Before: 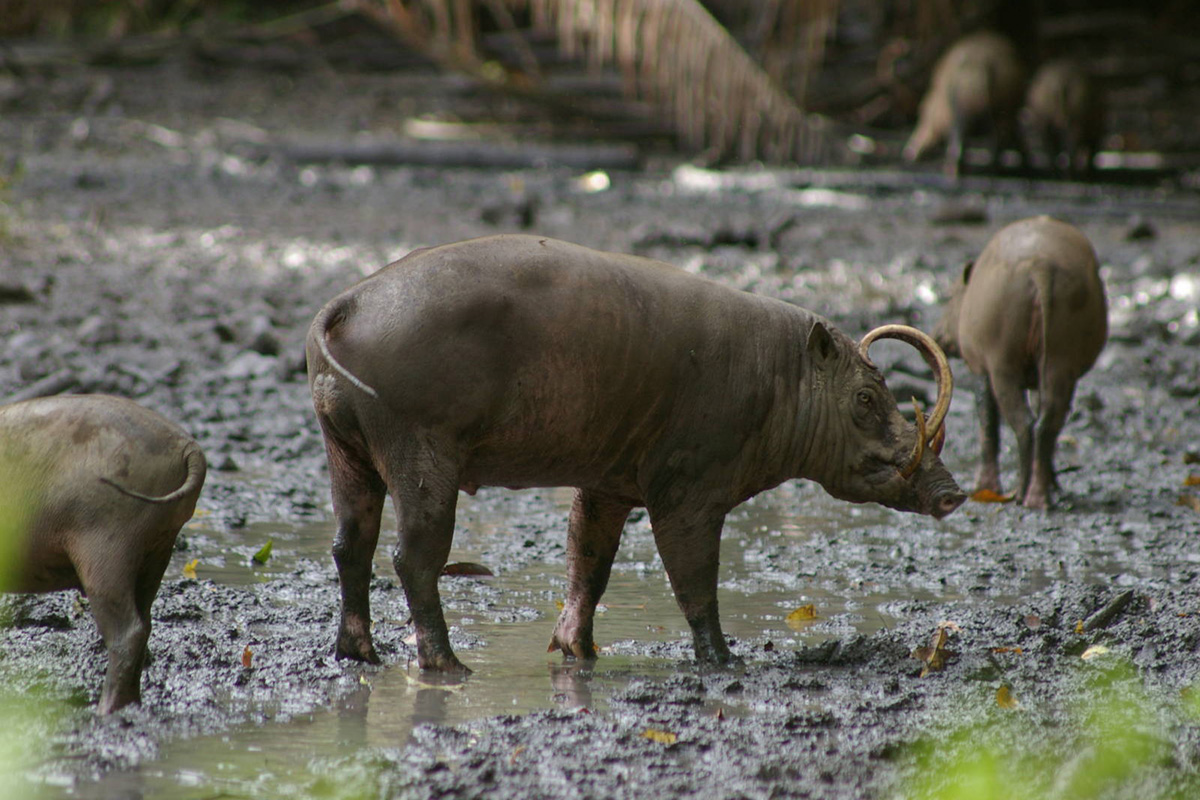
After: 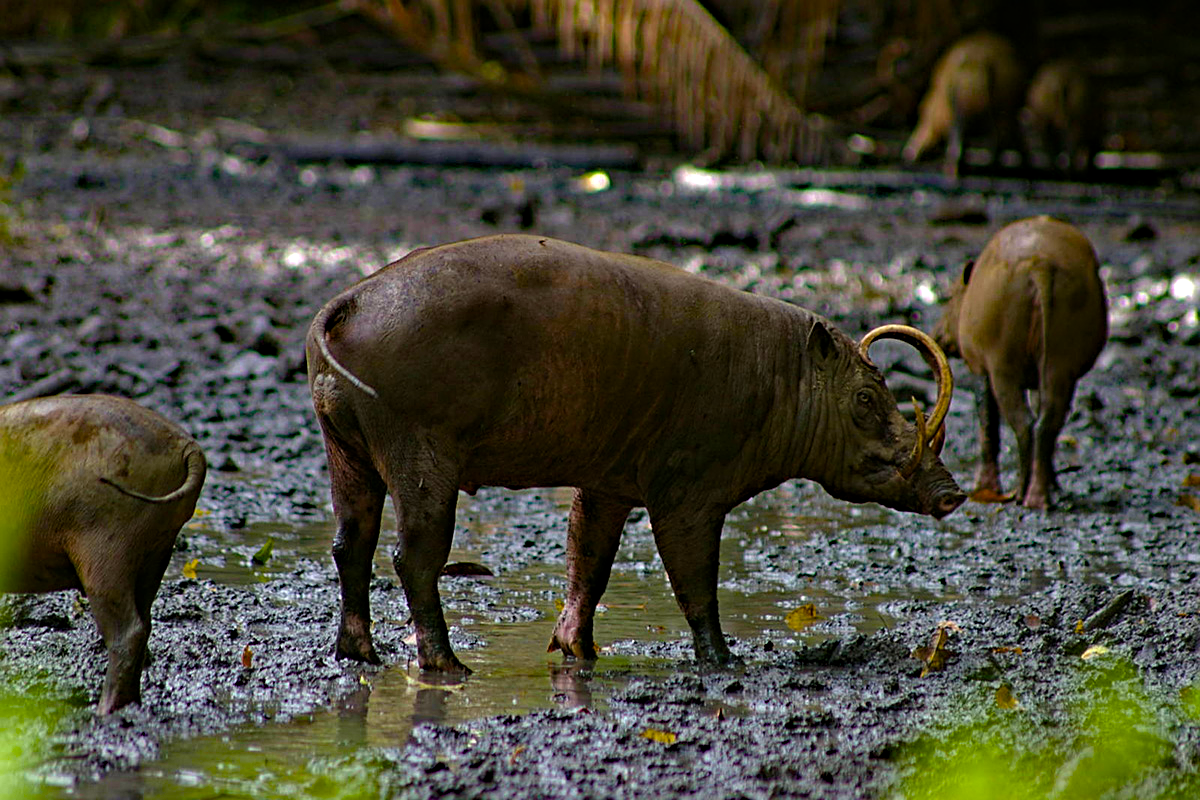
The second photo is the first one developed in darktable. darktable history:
haze removal: strength 0.504, distance 0.425, compatibility mode true, adaptive false
sharpen: on, module defaults
color balance rgb: power › luminance -14.972%, perceptual saturation grading › global saturation 25.748%, global vibrance 50.151%
